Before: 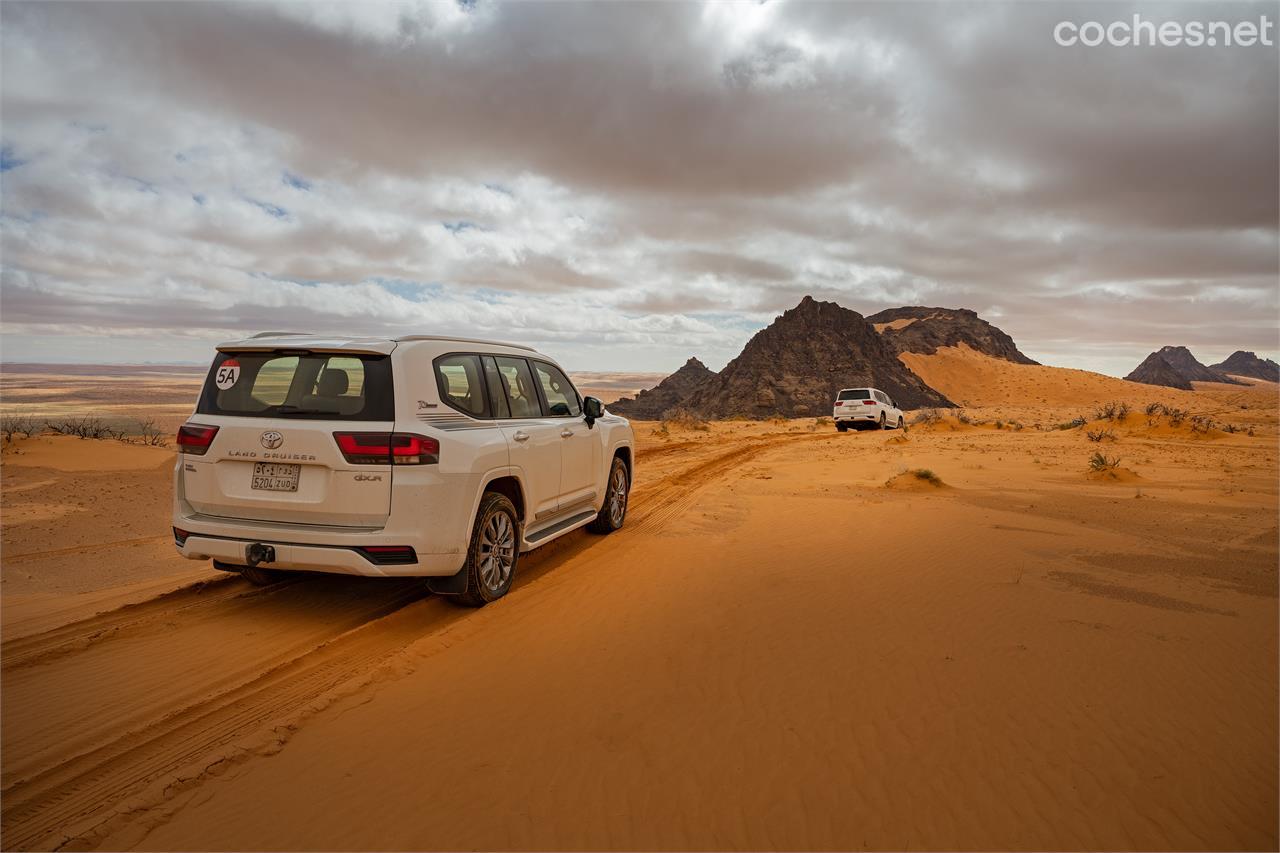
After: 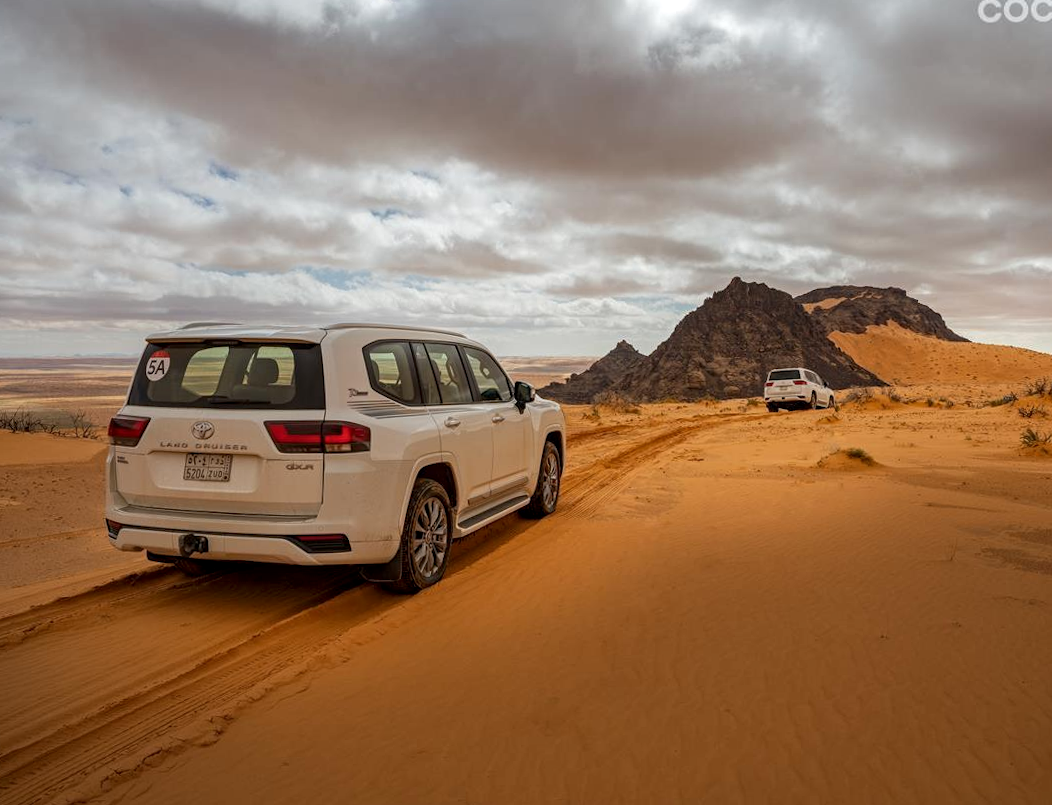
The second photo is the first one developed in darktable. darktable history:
local contrast: on, module defaults
crop and rotate: angle 1°, left 4.281%, top 0.642%, right 11.383%, bottom 2.486%
